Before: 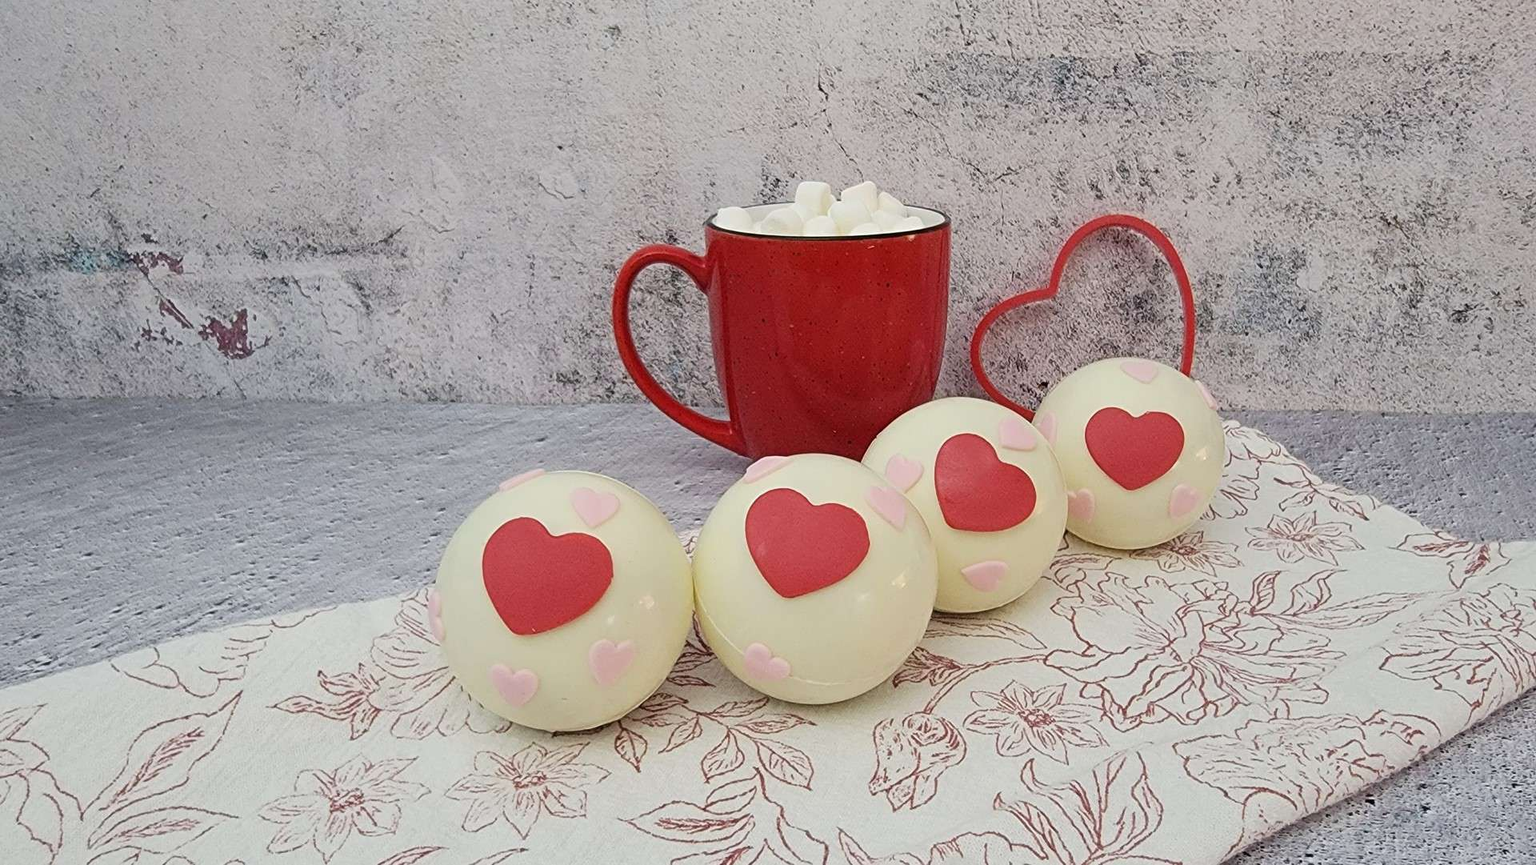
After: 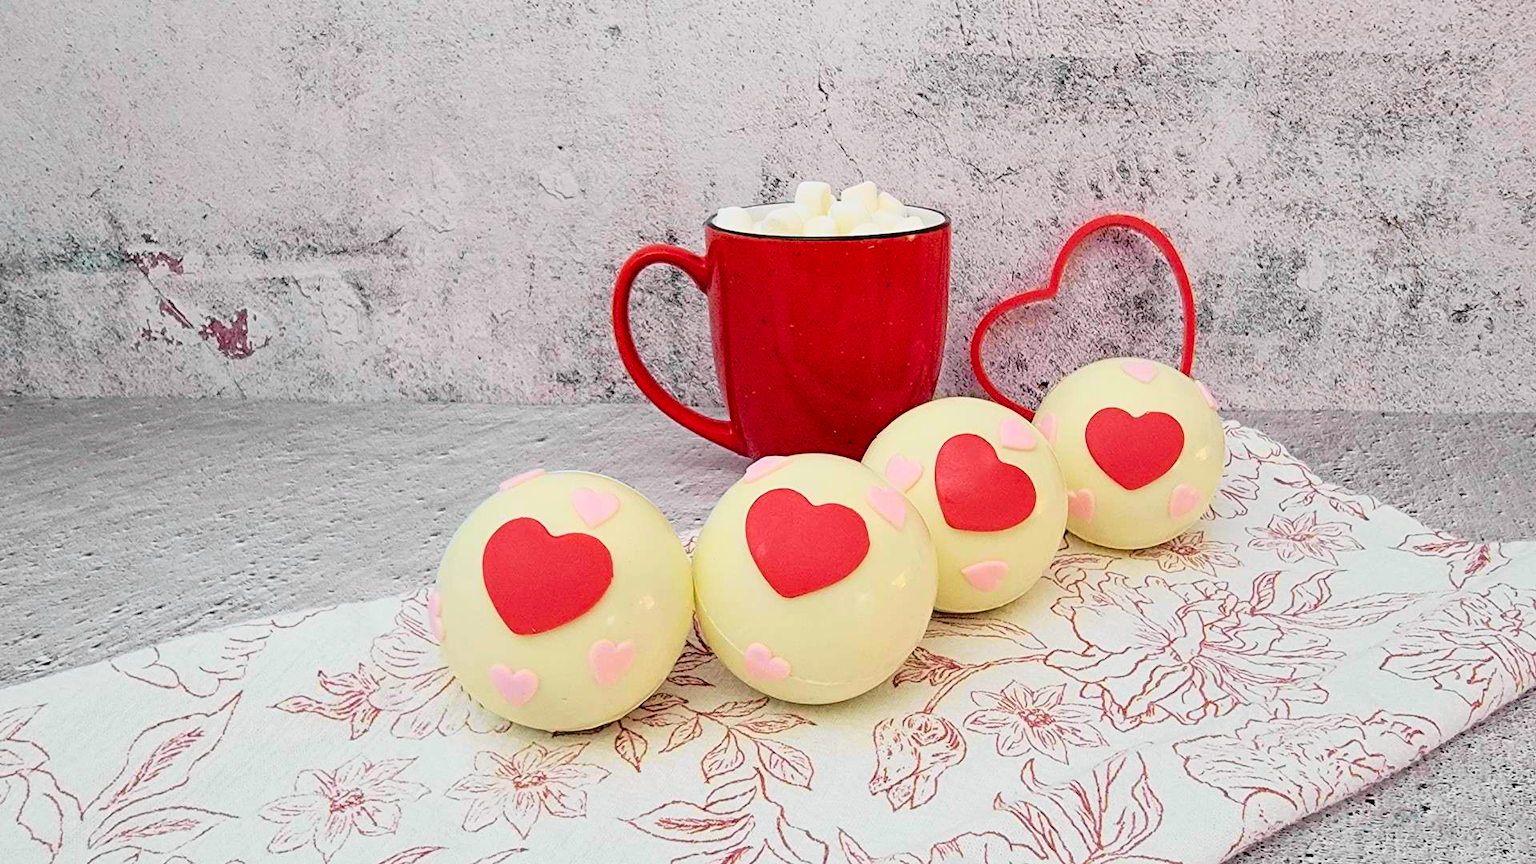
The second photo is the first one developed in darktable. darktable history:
tone curve: curves: ch0 [(0, 0) (0.062, 0.023) (0.168, 0.142) (0.359, 0.44) (0.469, 0.544) (0.634, 0.722) (0.839, 0.909) (0.998, 0.978)]; ch1 [(0, 0) (0.437, 0.453) (0.472, 0.47) (0.502, 0.504) (0.527, 0.546) (0.568, 0.619) (0.608, 0.665) (0.669, 0.748) (0.859, 0.899) (1, 1)]; ch2 [(0, 0) (0.33, 0.301) (0.421, 0.443) (0.473, 0.498) (0.509, 0.5) (0.535, 0.564) (0.575, 0.625) (0.608, 0.676) (1, 1)], color space Lab, independent channels, preserve colors none
